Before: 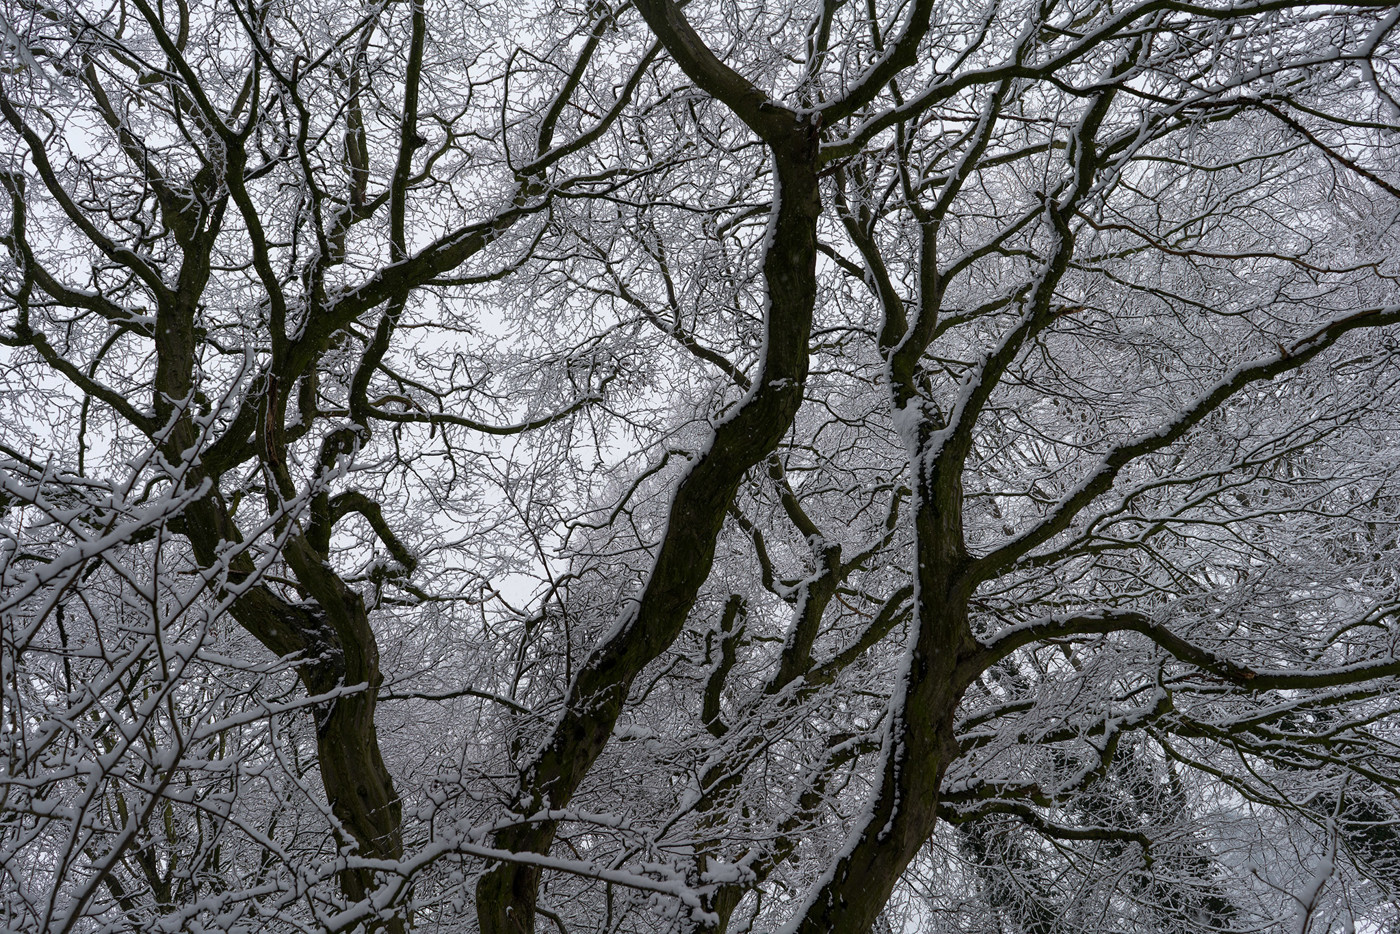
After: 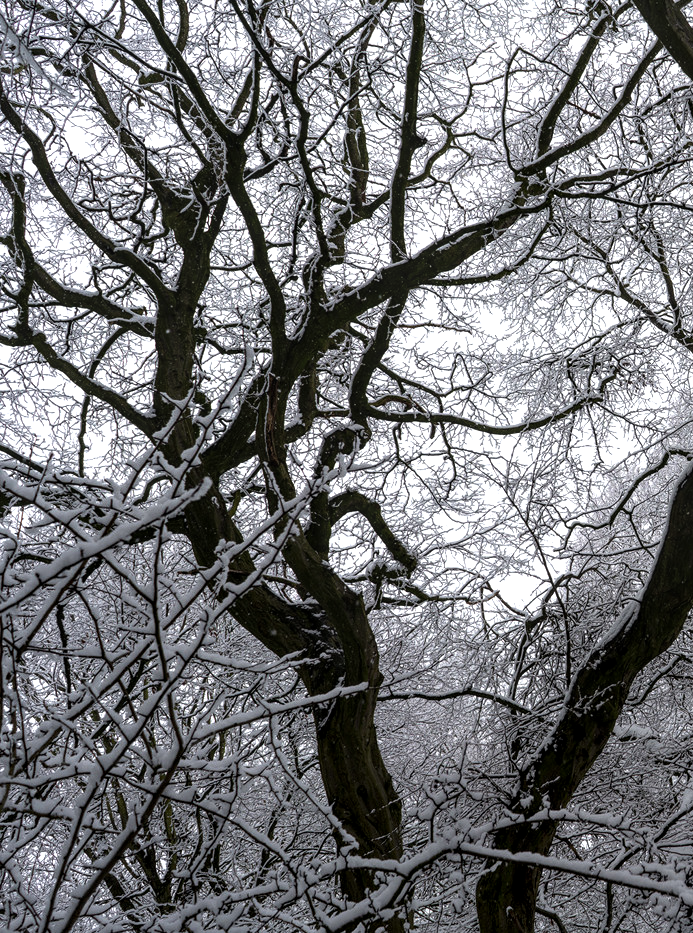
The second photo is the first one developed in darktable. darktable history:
crop and rotate: left 0.043%, top 0%, right 50.403%
tone equalizer: -8 EV -0.769 EV, -7 EV -0.725 EV, -6 EV -0.61 EV, -5 EV -0.365 EV, -3 EV 0.389 EV, -2 EV 0.6 EV, -1 EV 0.686 EV, +0 EV 0.774 EV, smoothing diameter 2.02%, edges refinement/feathering 15.38, mask exposure compensation -1.57 EV, filter diffusion 5
local contrast: detail 130%
